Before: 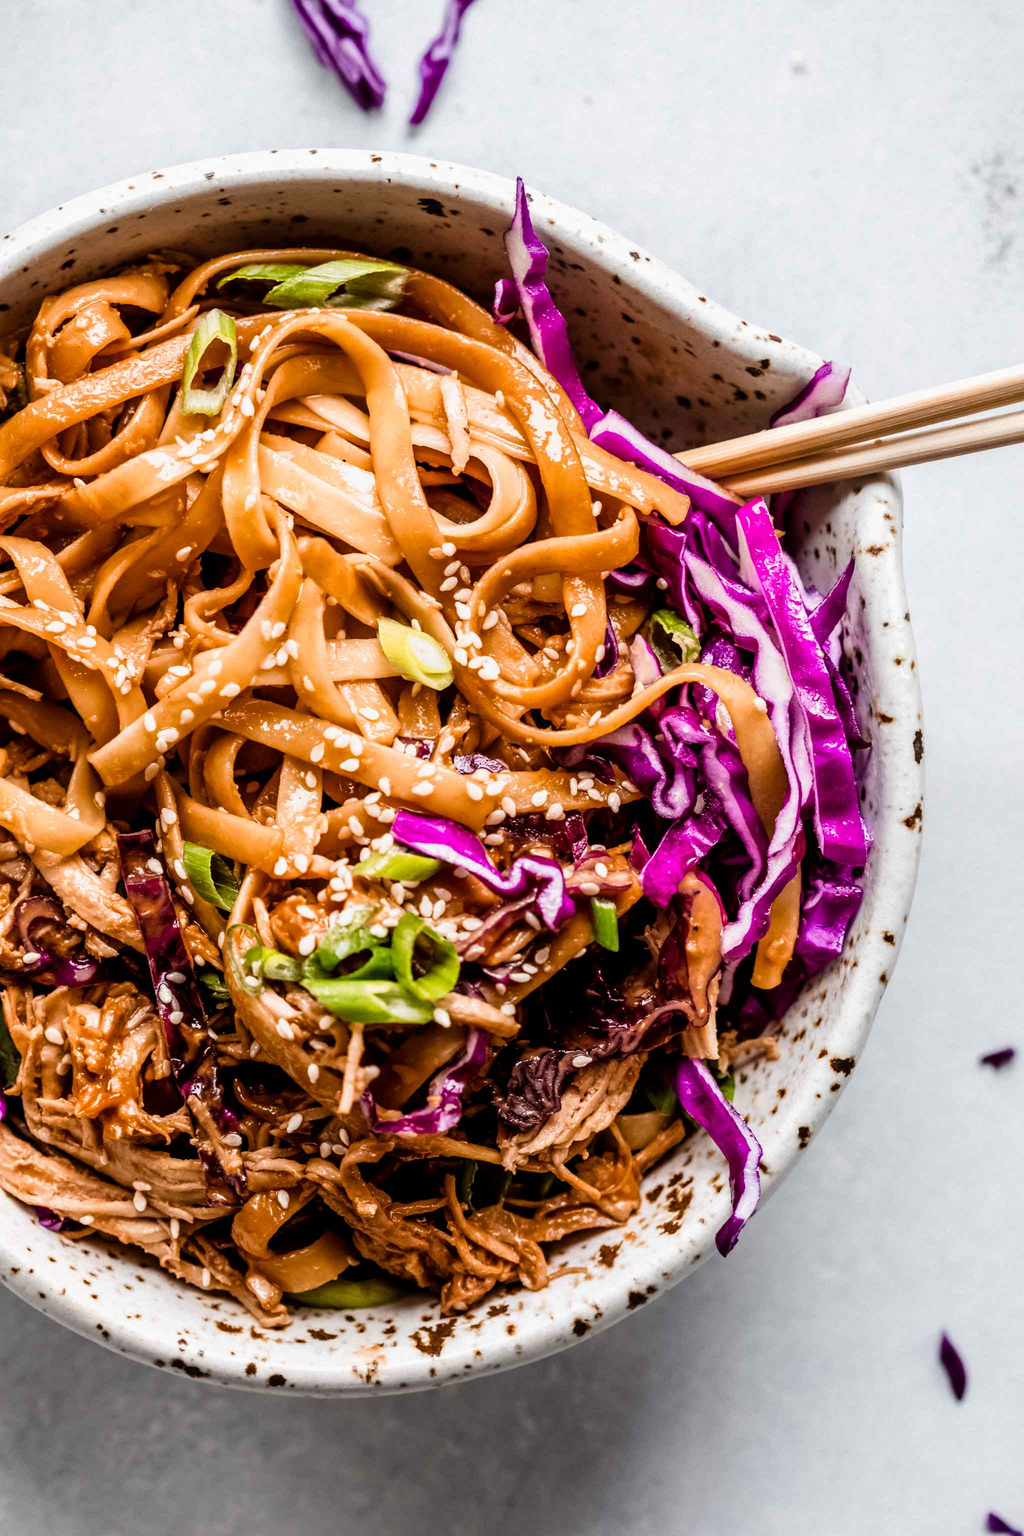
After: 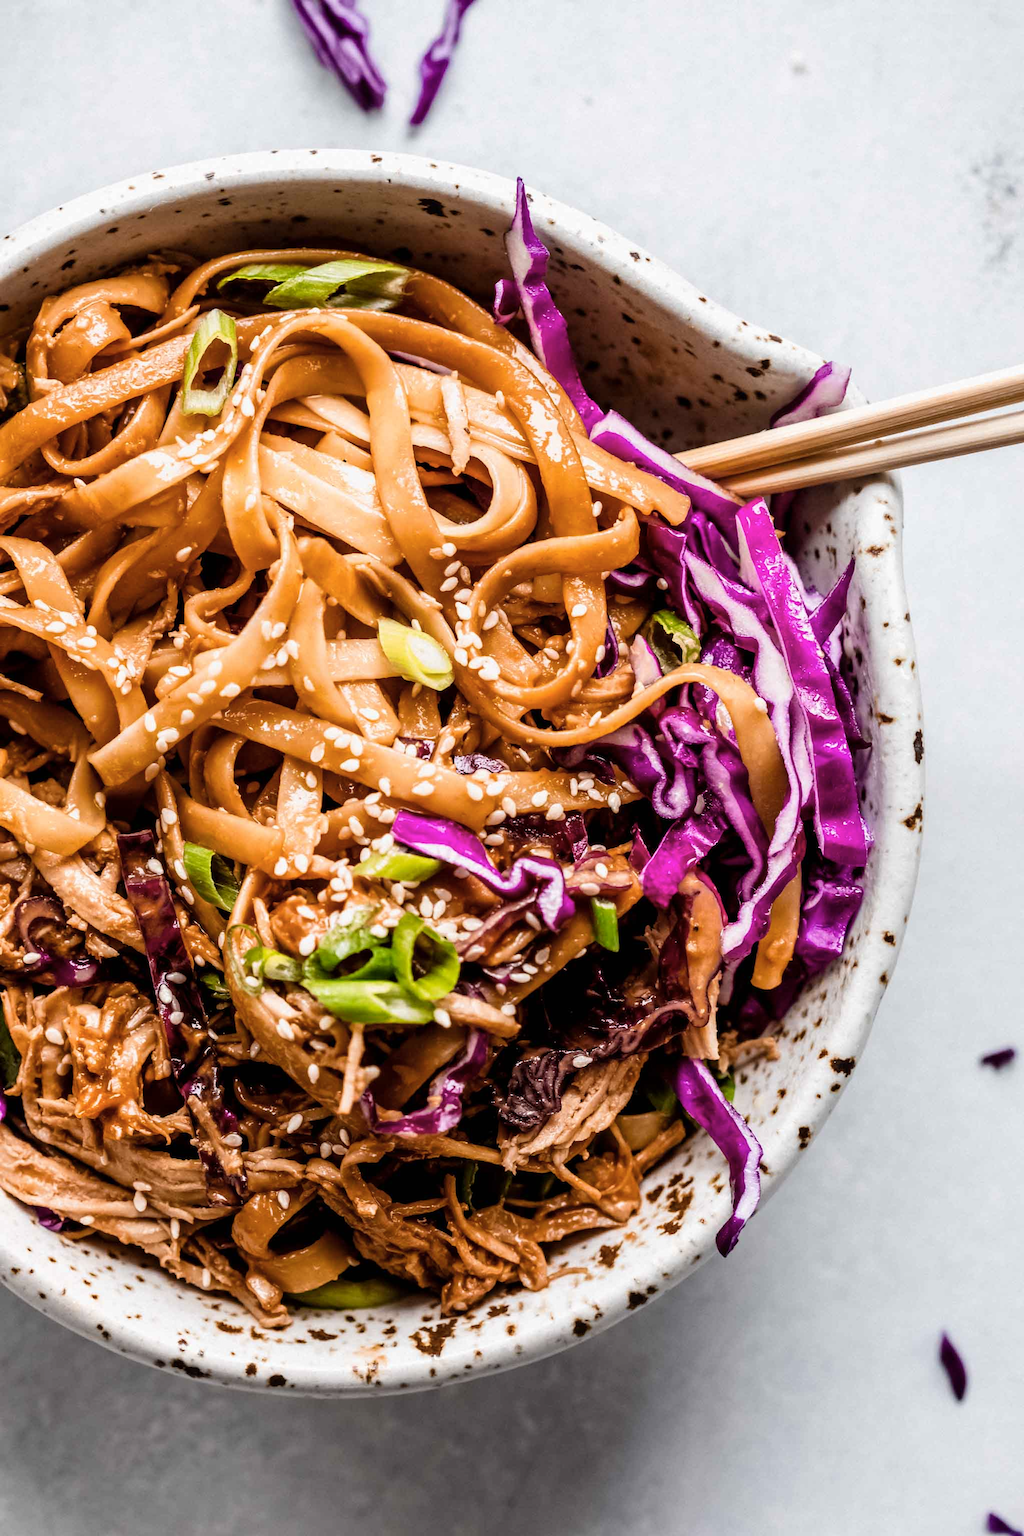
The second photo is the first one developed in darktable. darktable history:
color zones: curves: ch1 [(0.077, 0.436) (0.25, 0.5) (0.75, 0.5)]
contrast brightness saturation: contrast 0.05
